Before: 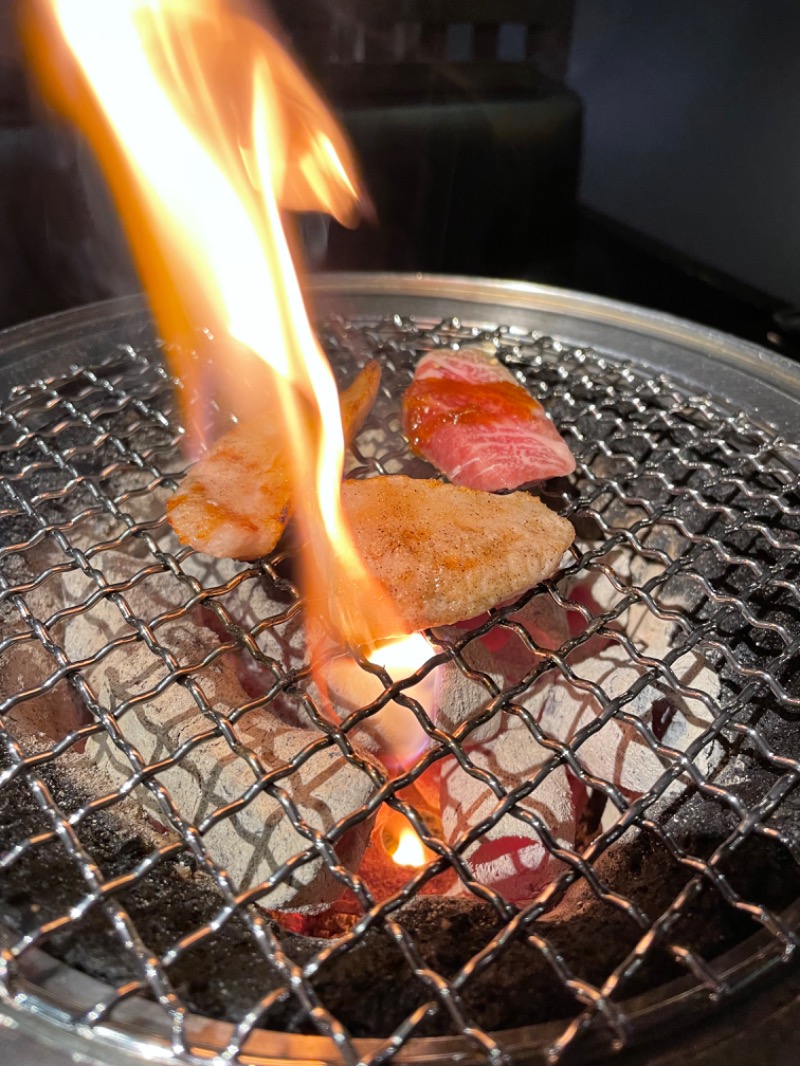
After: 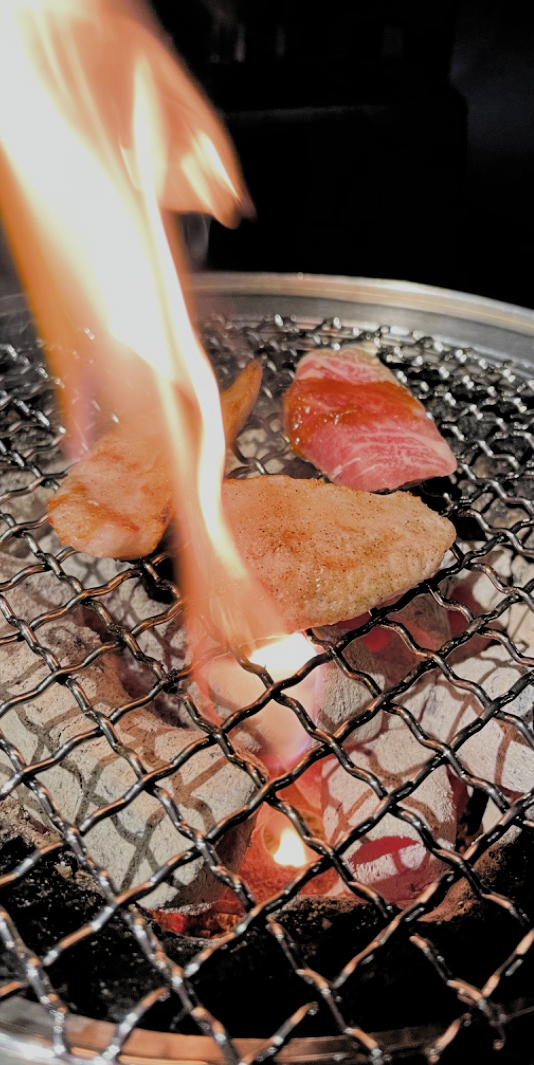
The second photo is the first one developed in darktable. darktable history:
crop and rotate: left 15.042%, right 18.101%
filmic rgb: black relative exposure -3.83 EV, white relative exposure 3.49 EV, hardness 2.56, contrast 1.103, add noise in highlights 0.001, color science v3 (2019), use custom middle-gray values true, contrast in highlights soft
